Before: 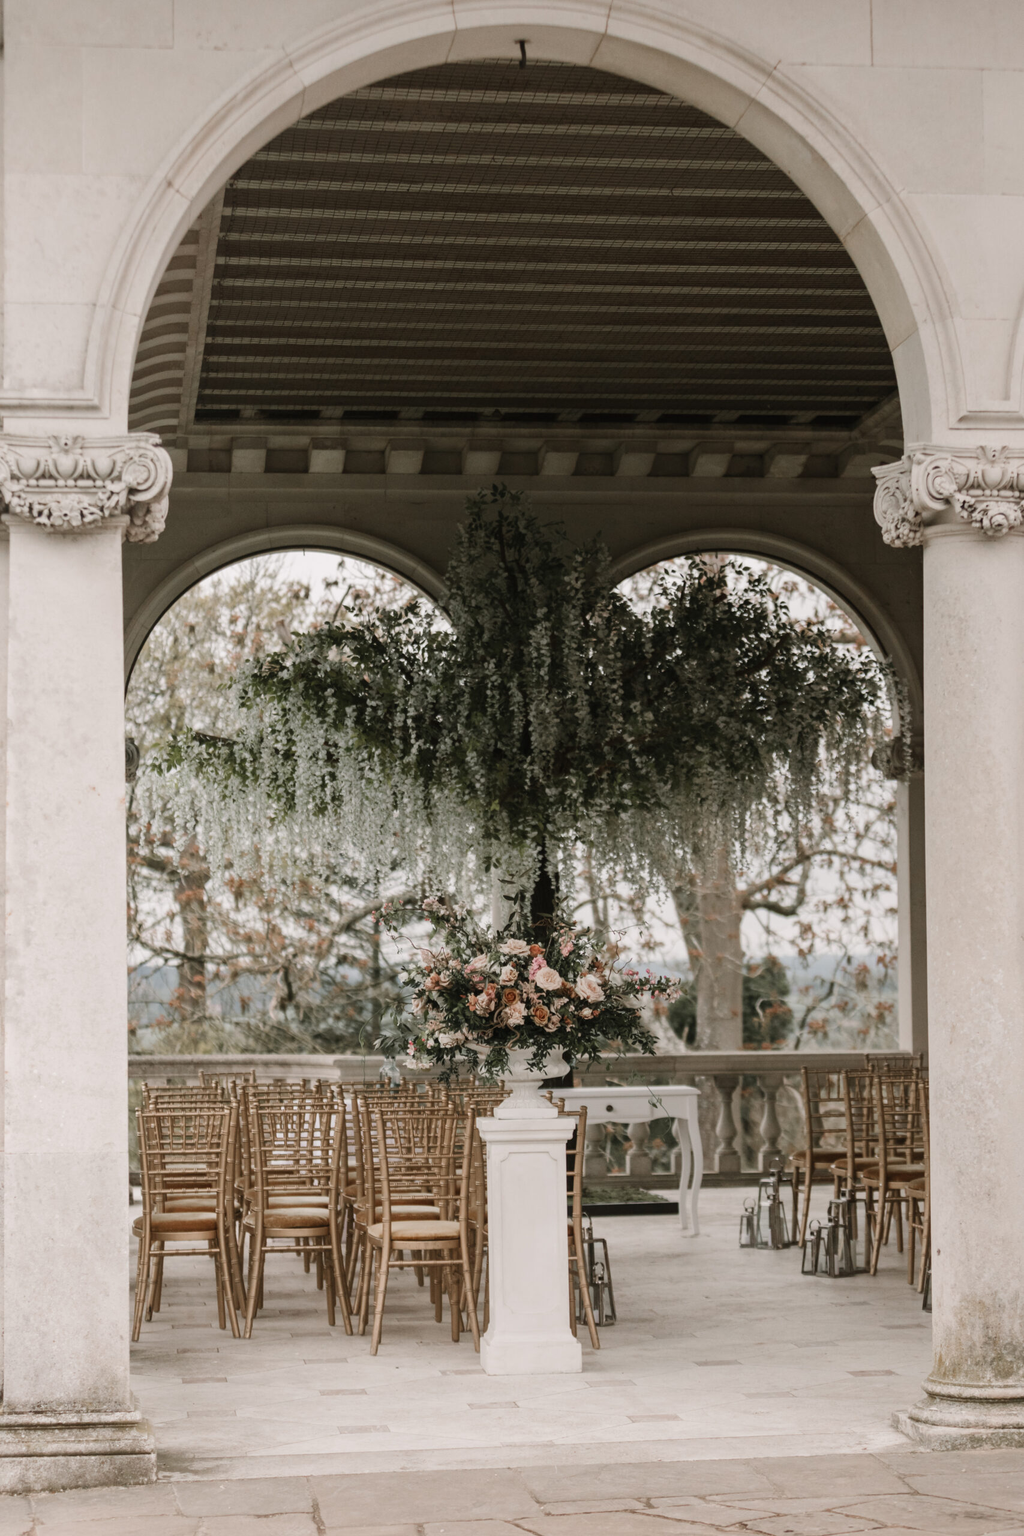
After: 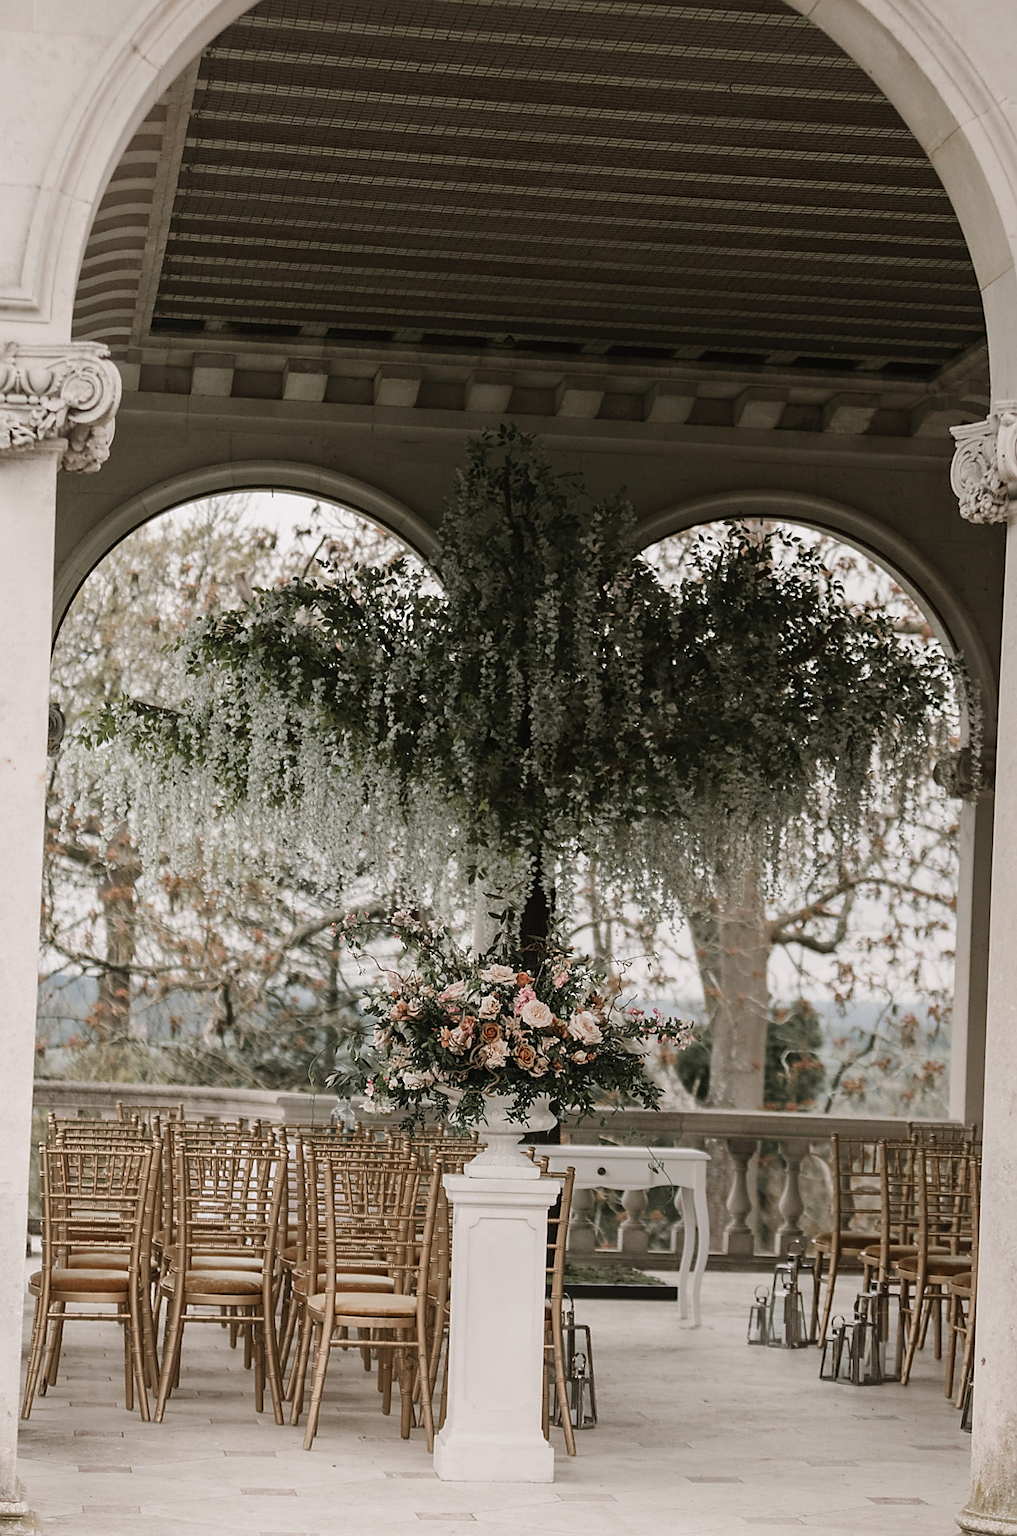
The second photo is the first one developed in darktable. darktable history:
sharpen: radius 1.372, amount 1.245, threshold 0.663
crop and rotate: angle -2.89°, left 5.299%, top 5.178%, right 4.785%, bottom 4.317%
